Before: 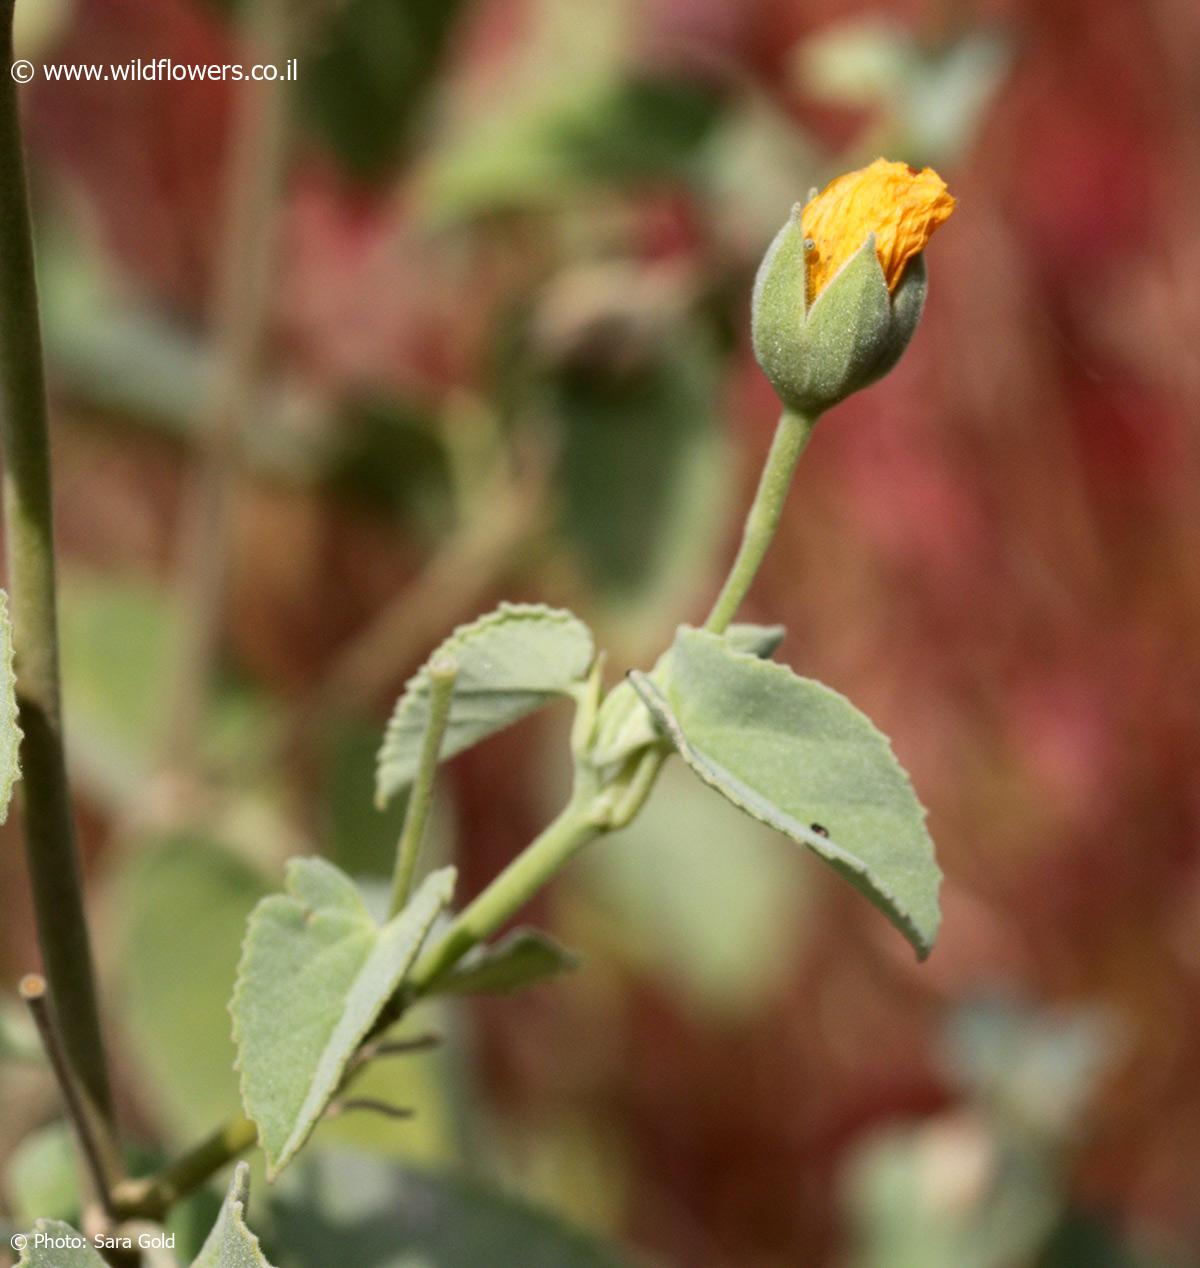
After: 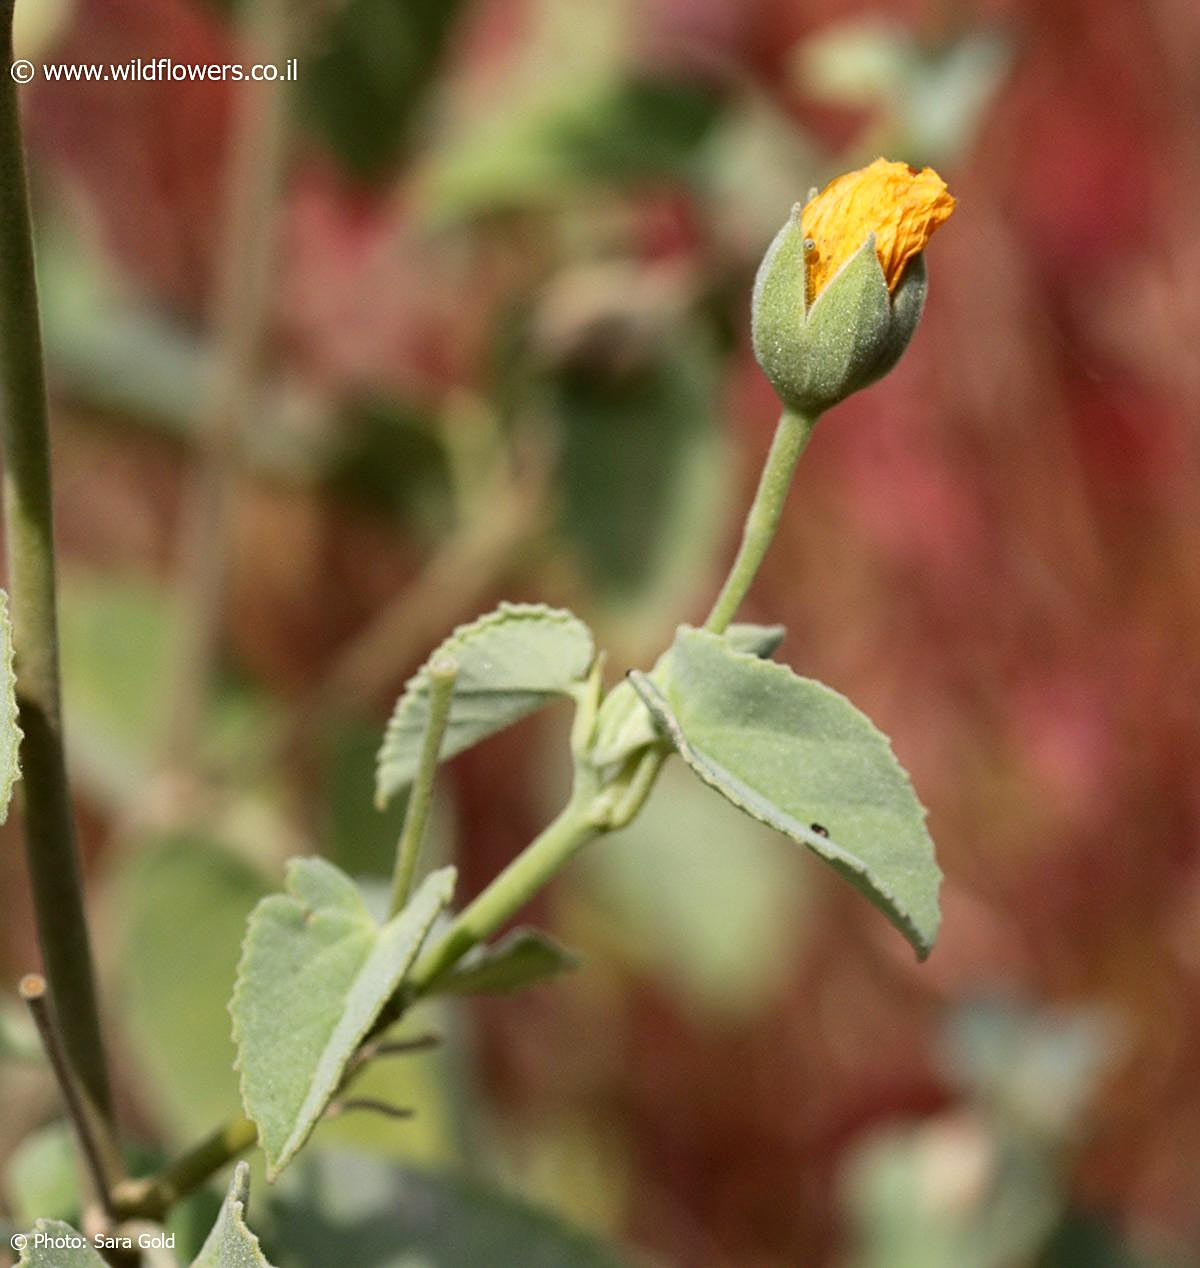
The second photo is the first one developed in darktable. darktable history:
sharpen: on, module defaults
tone equalizer: on, module defaults
shadows and highlights: low approximation 0.01, soften with gaussian
